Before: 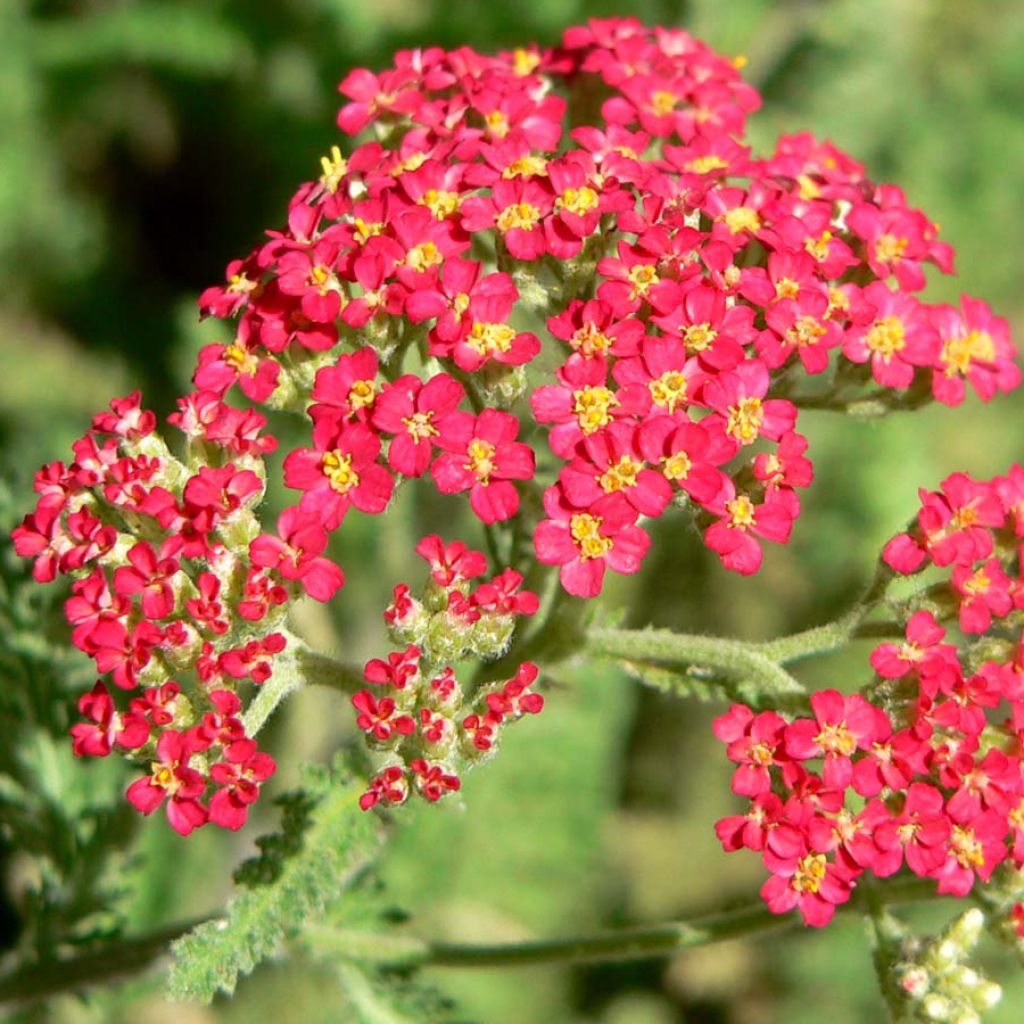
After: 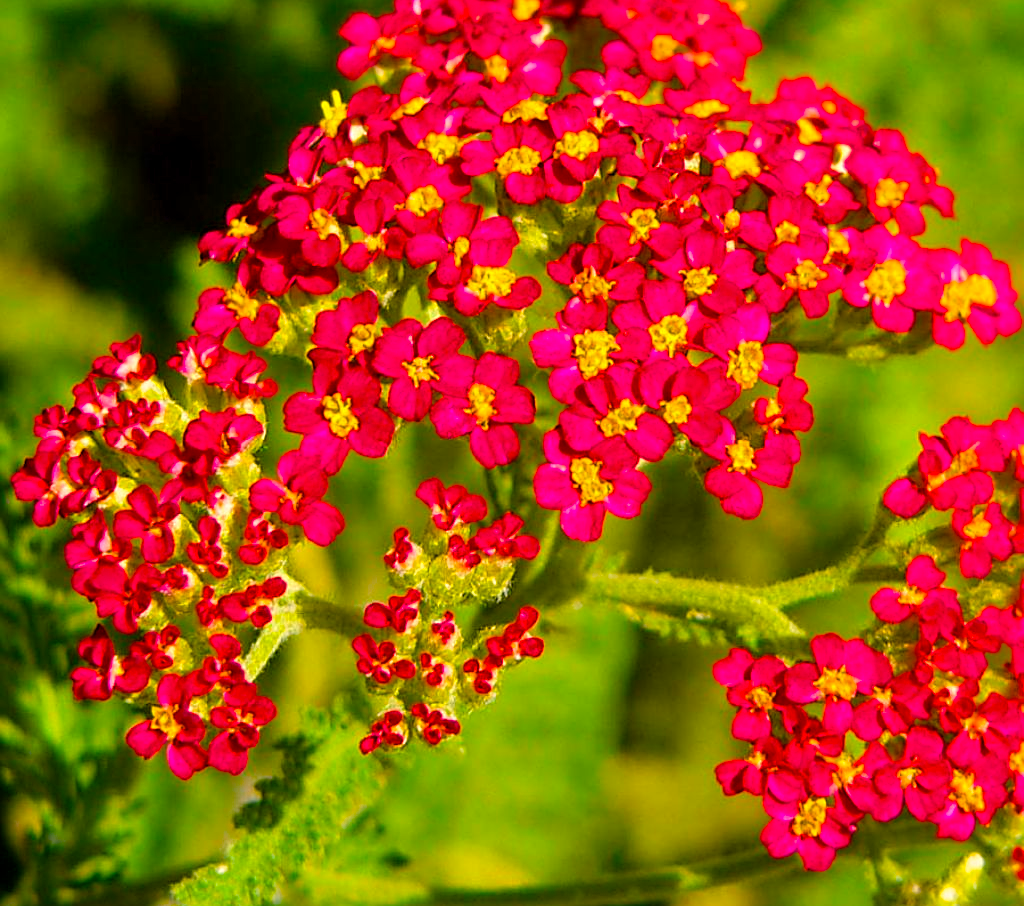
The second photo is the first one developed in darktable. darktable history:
crop and rotate: top 5.512%, bottom 5.935%
color balance rgb: highlights gain › chroma 1.654%, highlights gain › hue 57.1°, perceptual saturation grading › global saturation 65.4%, perceptual saturation grading › highlights 59.681%, perceptual saturation grading › mid-tones 49.667%, perceptual saturation grading › shadows 49.502%
sharpen: on, module defaults
